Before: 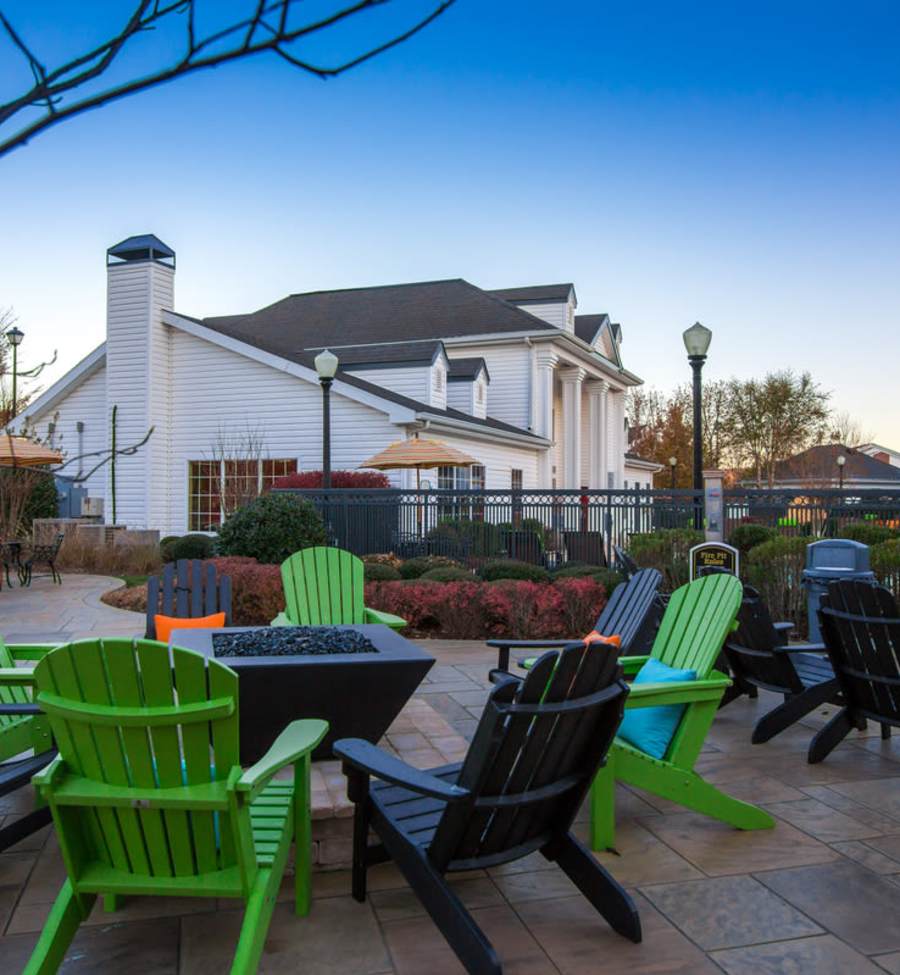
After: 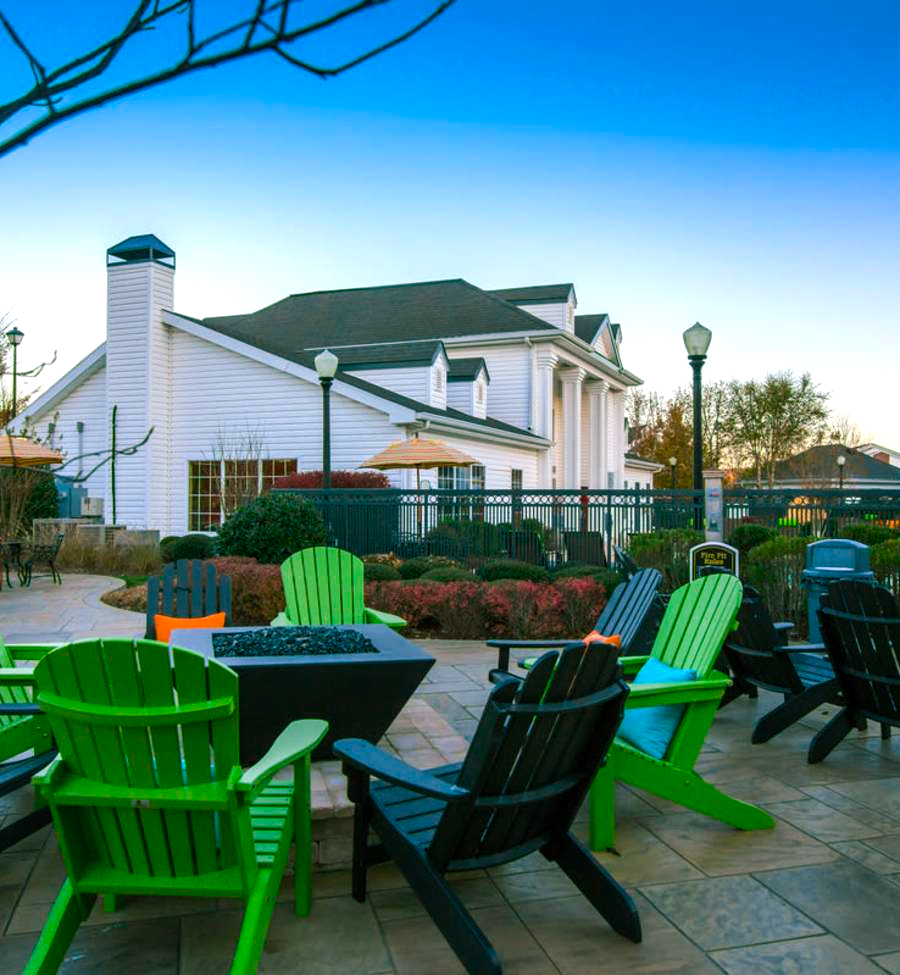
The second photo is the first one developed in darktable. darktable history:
shadows and highlights: shadows -10.53, white point adjustment 1.44, highlights 11.26
color balance rgb: shadows lift › chroma 11.946%, shadows lift › hue 133.87°, perceptual saturation grading › global saturation 30.574%, perceptual brilliance grading › highlights 6.854%, perceptual brilliance grading › mid-tones 17.256%, perceptual brilliance grading › shadows -5.193%
